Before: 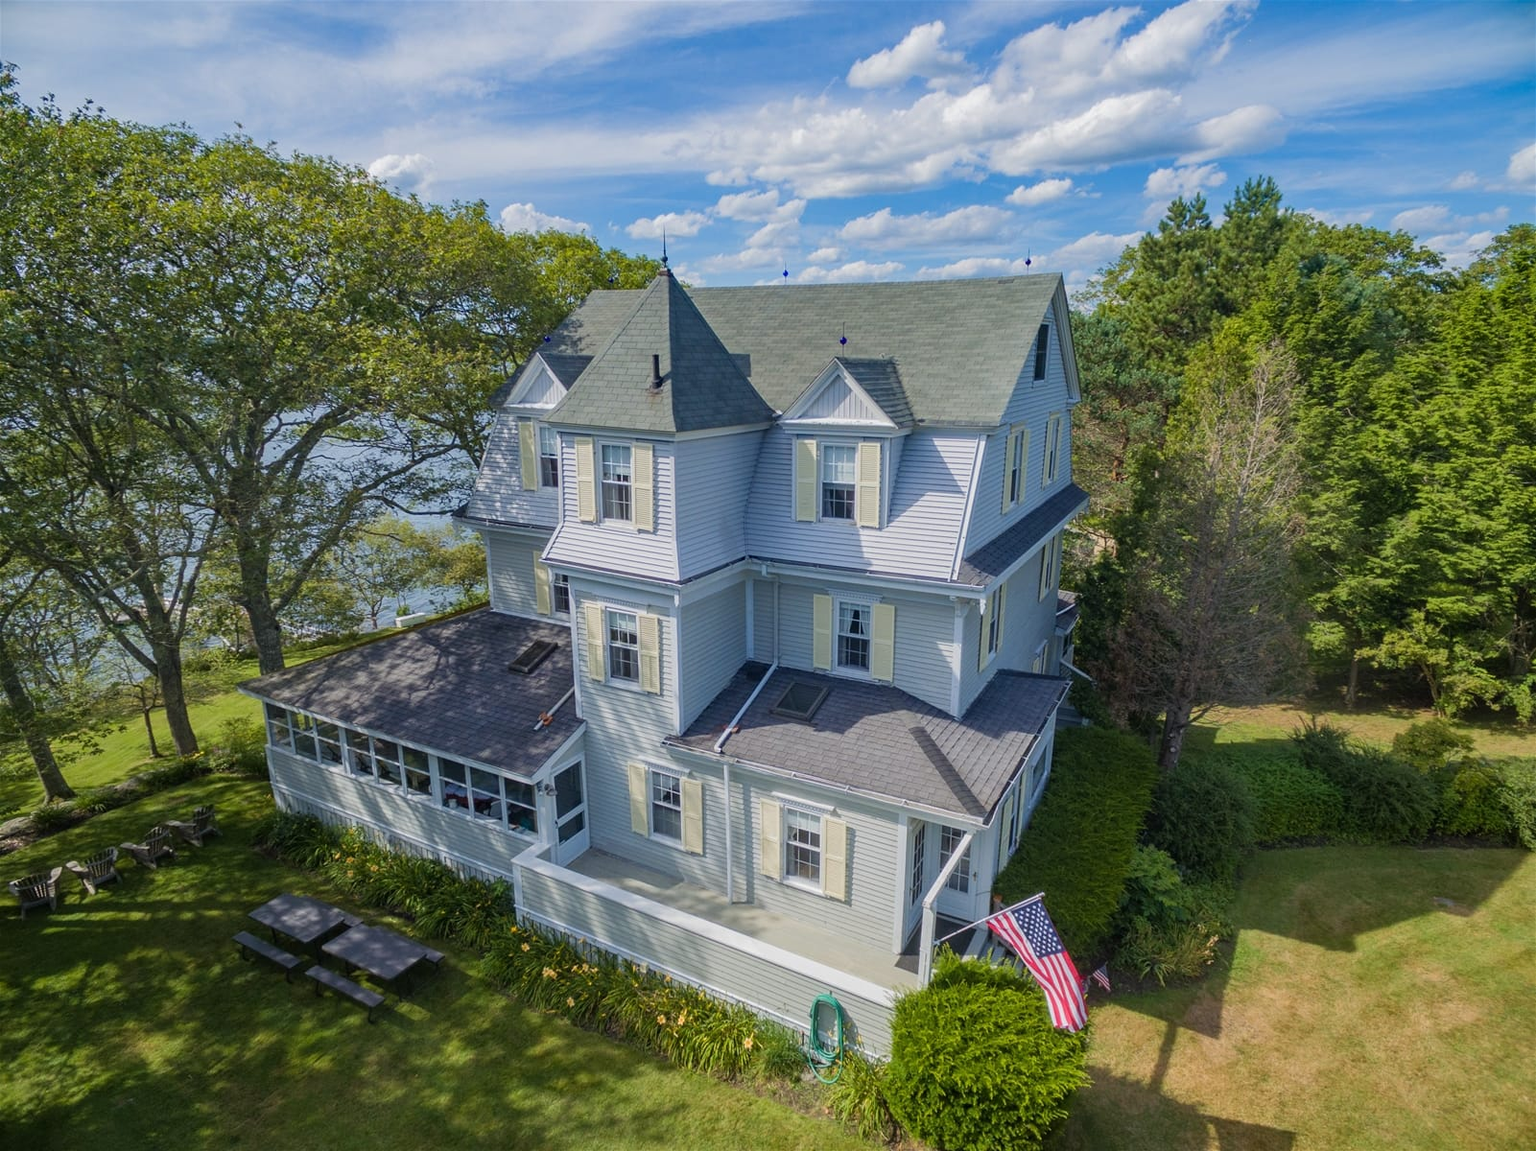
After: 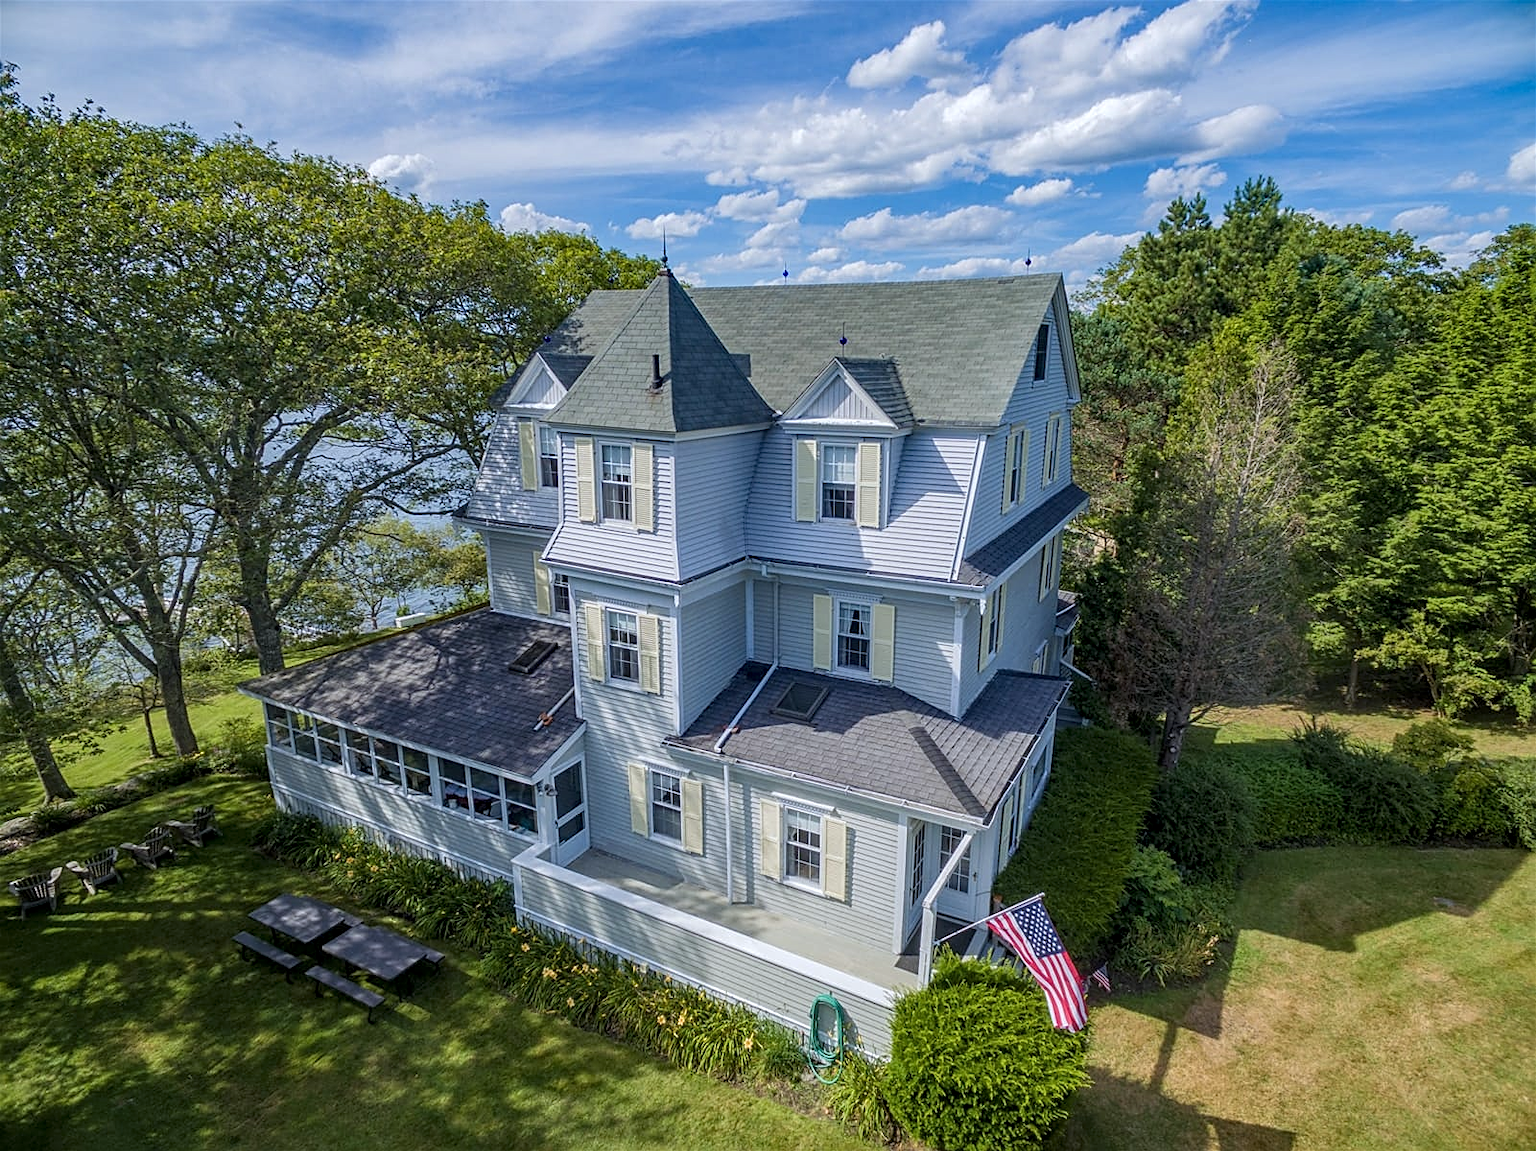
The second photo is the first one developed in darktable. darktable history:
local contrast: detail 130%
white balance: red 0.976, blue 1.04
sharpen: on, module defaults
exposure: exposure -0.021 EV, compensate highlight preservation false
